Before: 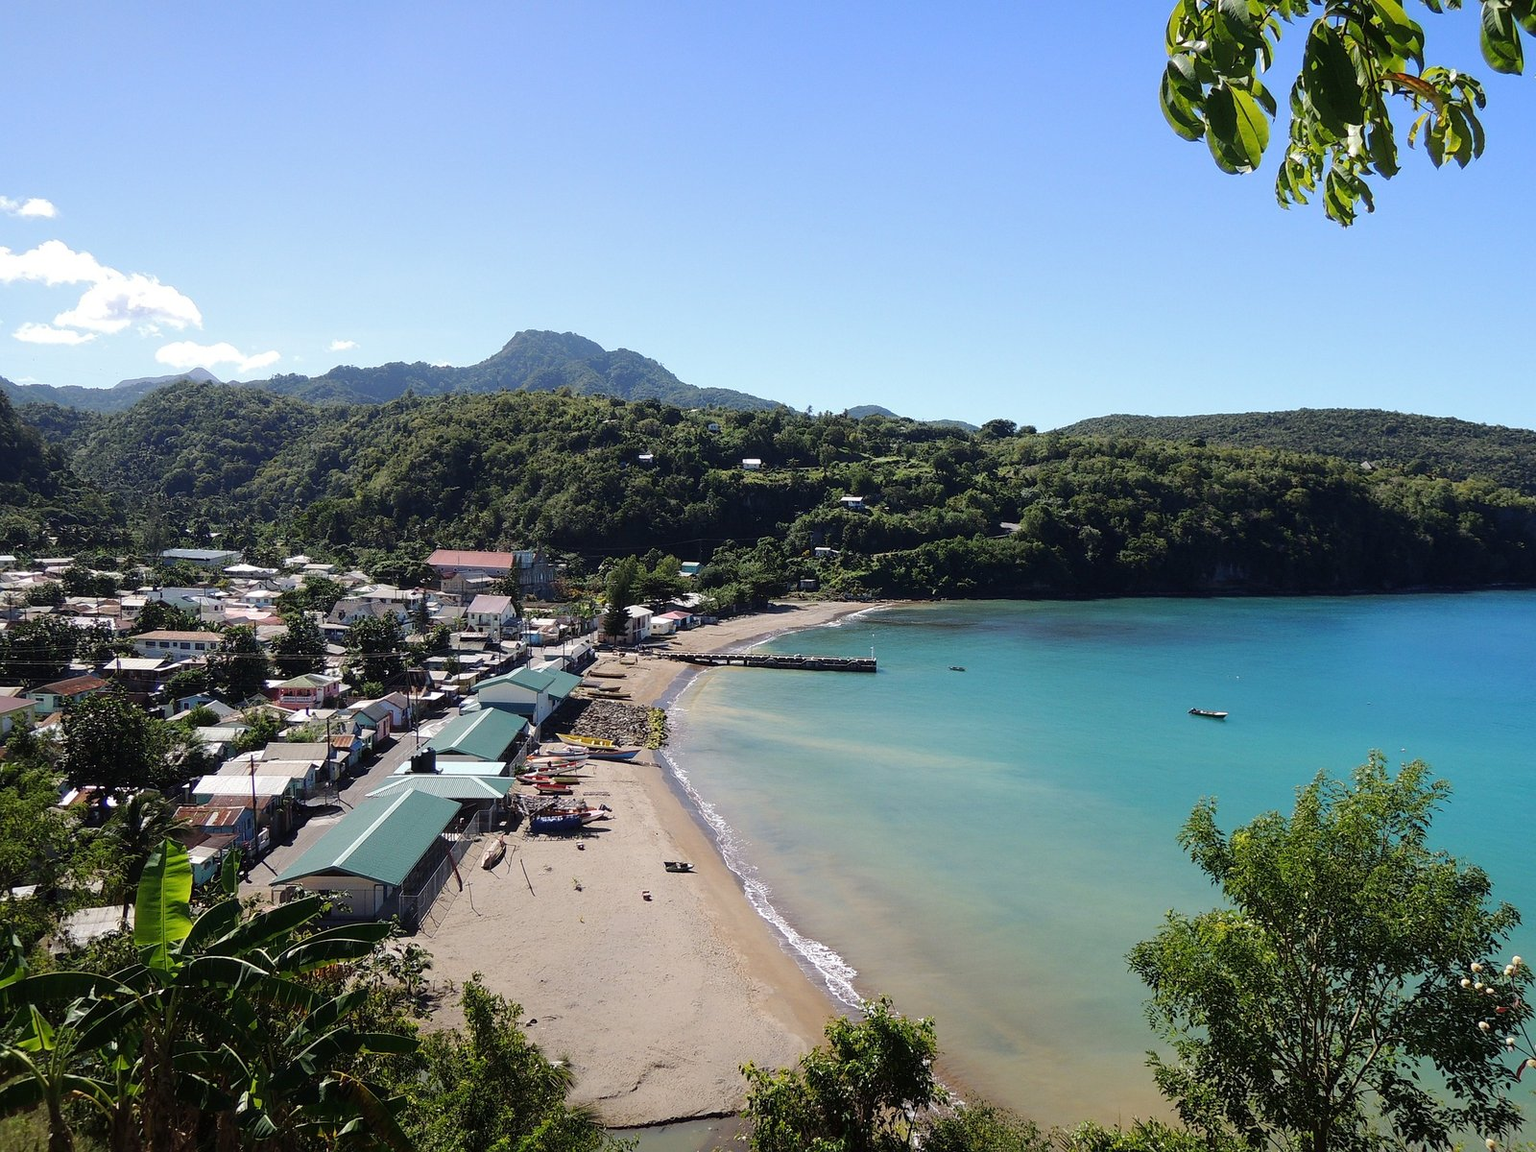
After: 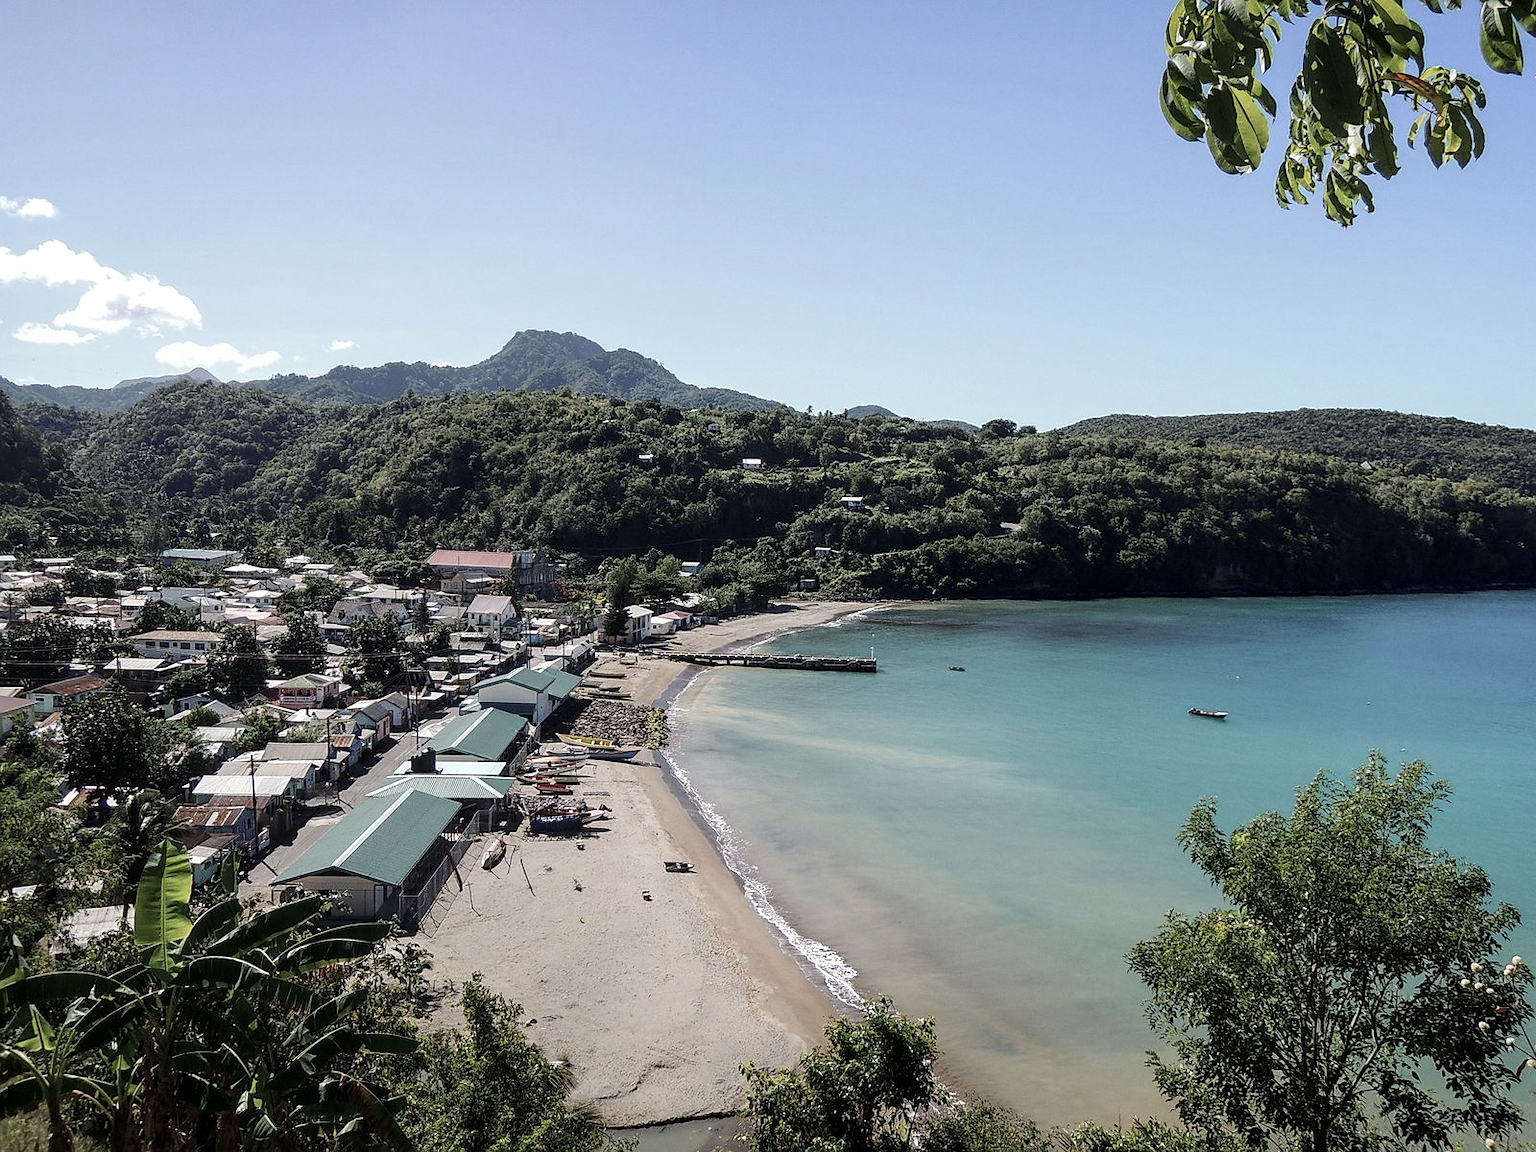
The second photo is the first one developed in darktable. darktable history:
contrast brightness saturation: contrast 0.1, saturation -0.36
local contrast: detail 130%
sharpen: radius 1.559, amount 0.373, threshold 1.271
